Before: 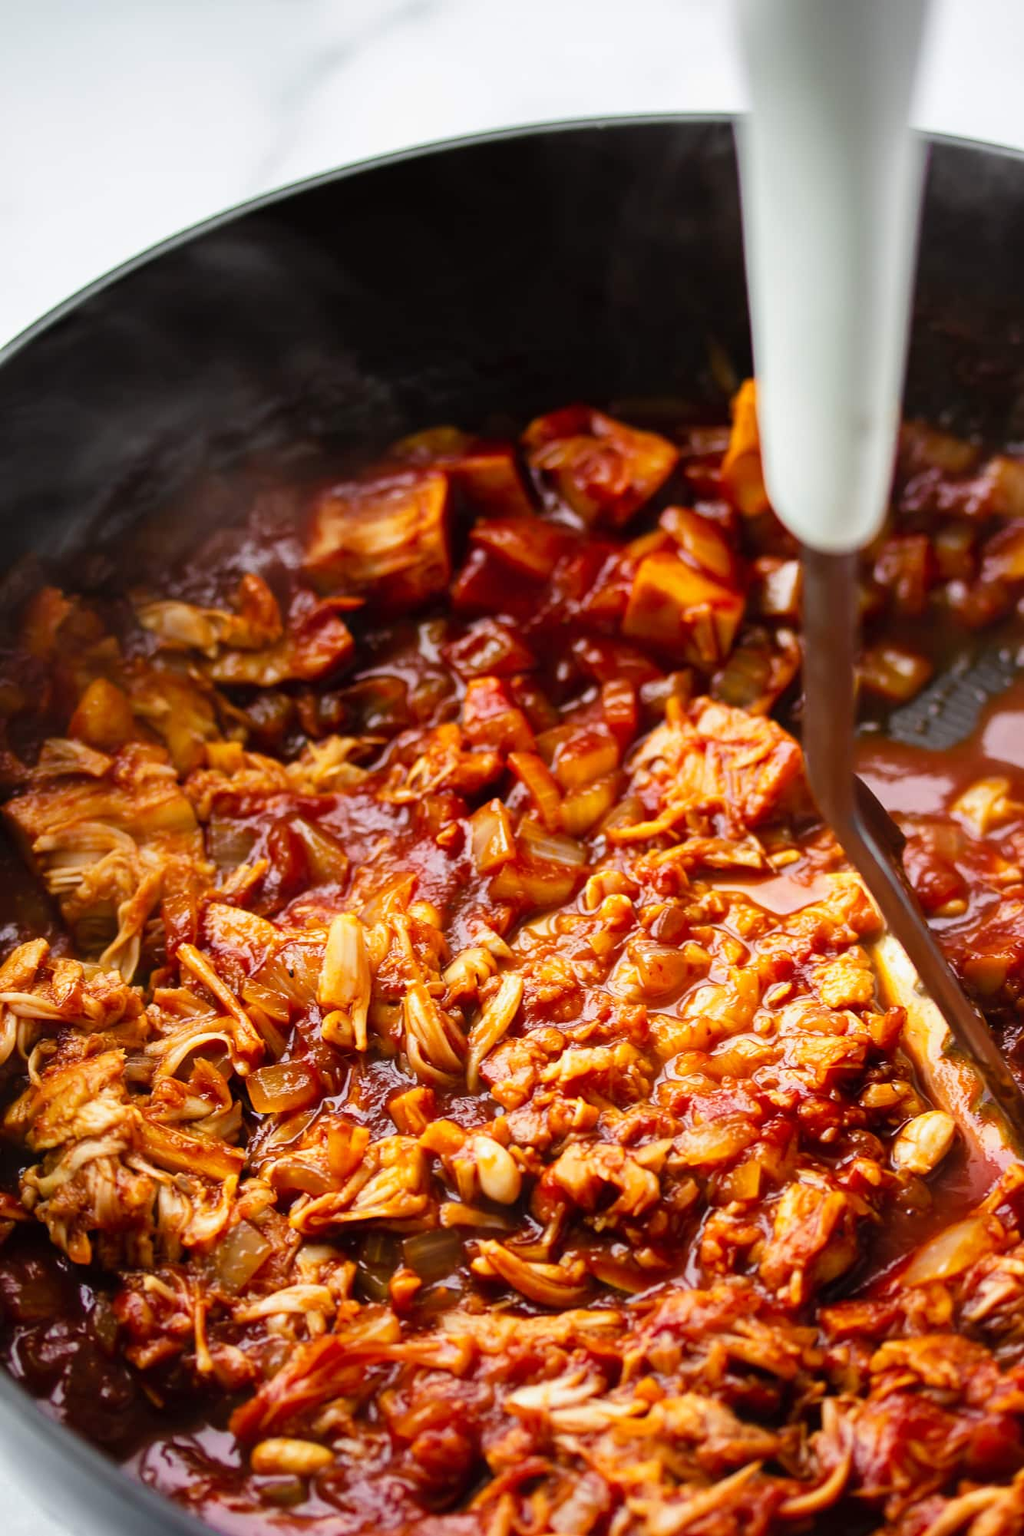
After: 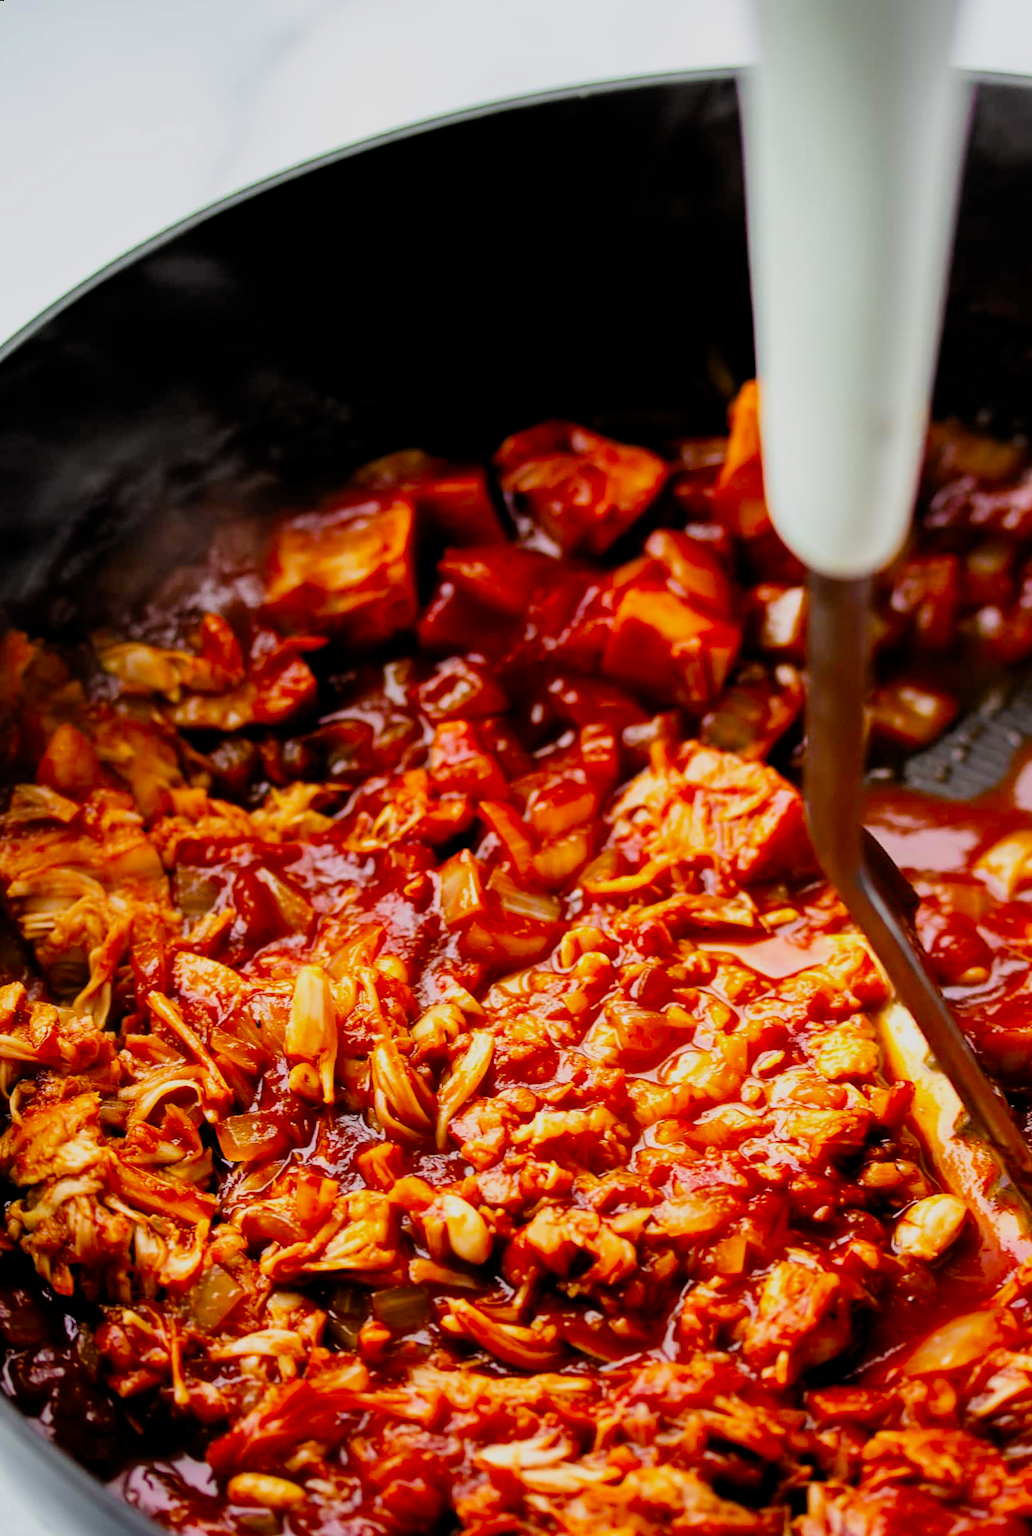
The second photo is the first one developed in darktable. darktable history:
filmic rgb: black relative exposure -7.75 EV, white relative exposure 4.4 EV, threshold 3 EV, target black luminance 0%, hardness 3.76, latitude 50.51%, contrast 1.074, highlights saturation mix 10%, shadows ↔ highlights balance -0.22%, color science v4 (2020), enable highlight reconstruction true
rotate and perspective: rotation 0.062°, lens shift (vertical) 0.115, lens shift (horizontal) -0.133, crop left 0.047, crop right 0.94, crop top 0.061, crop bottom 0.94
